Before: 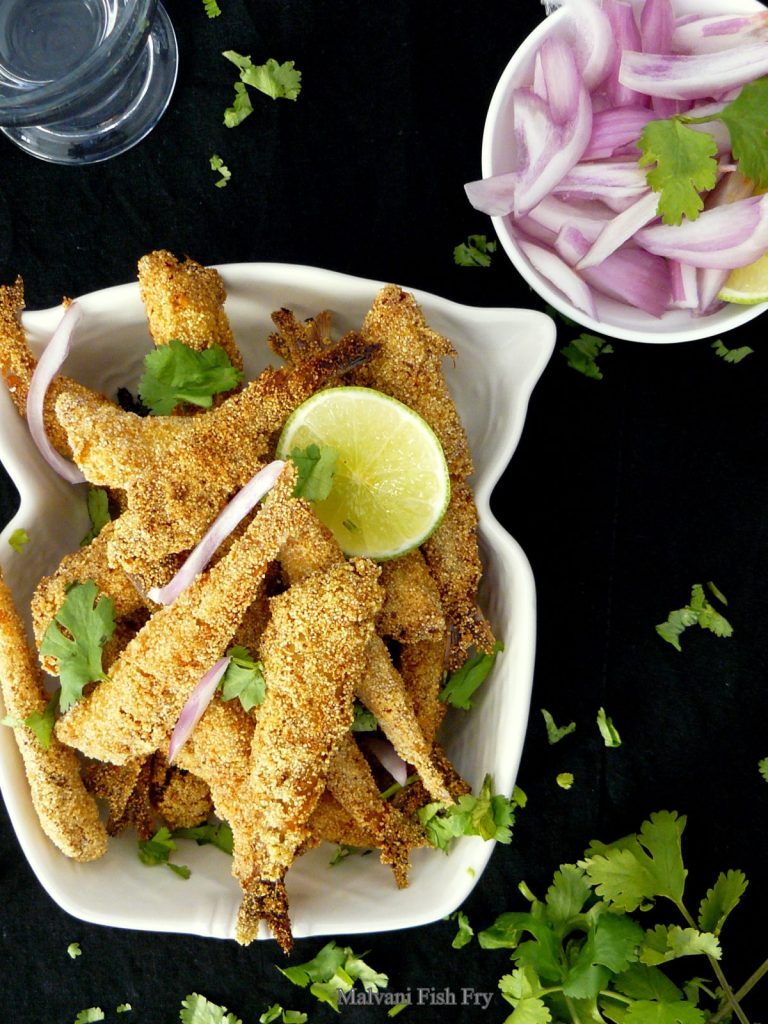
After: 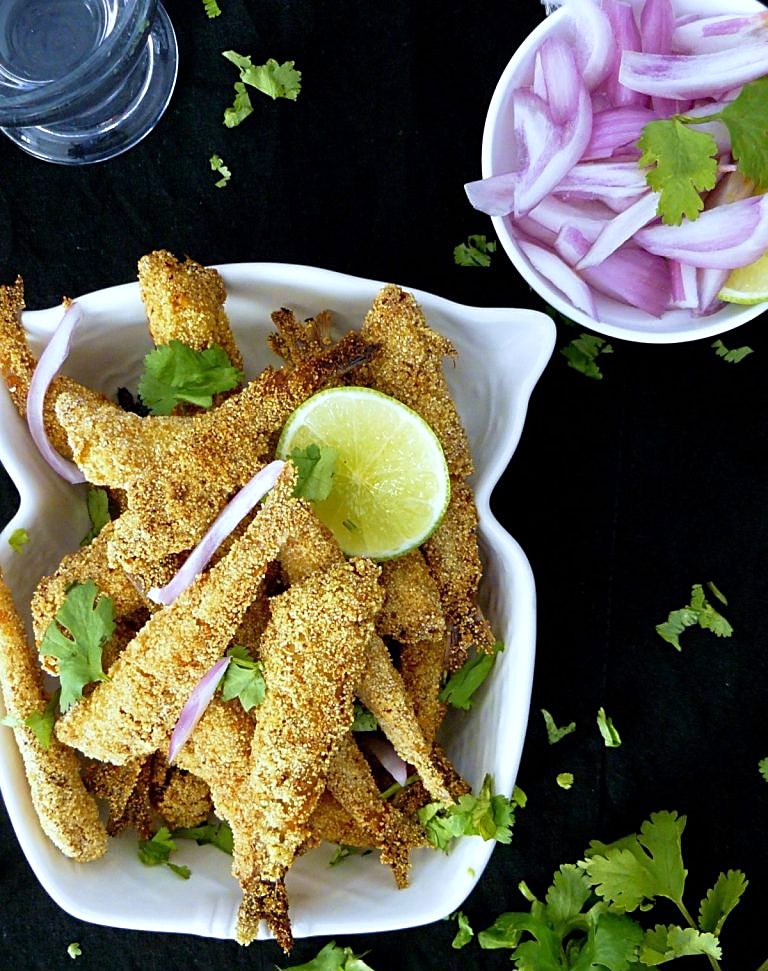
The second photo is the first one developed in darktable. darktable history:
sharpen: on, module defaults
white balance: red 0.948, green 1.02, blue 1.176
velvia: on, module defaults
crop and rotate: top 0%, bottom 5.097%
